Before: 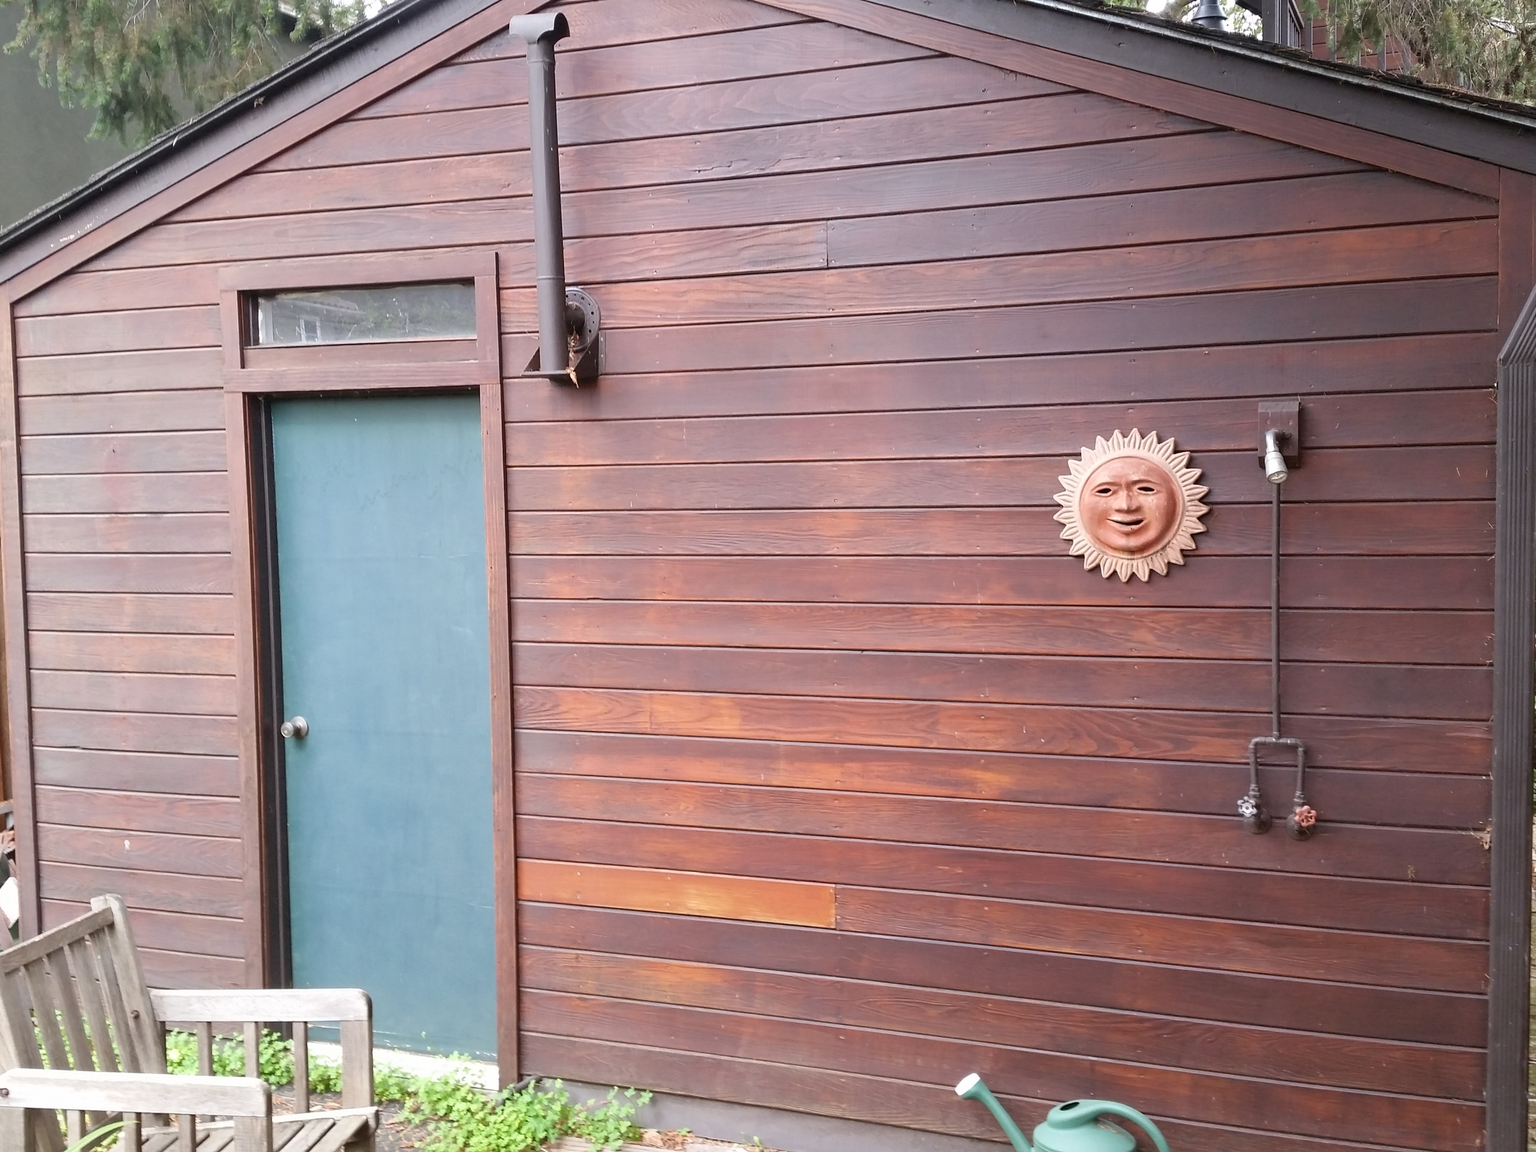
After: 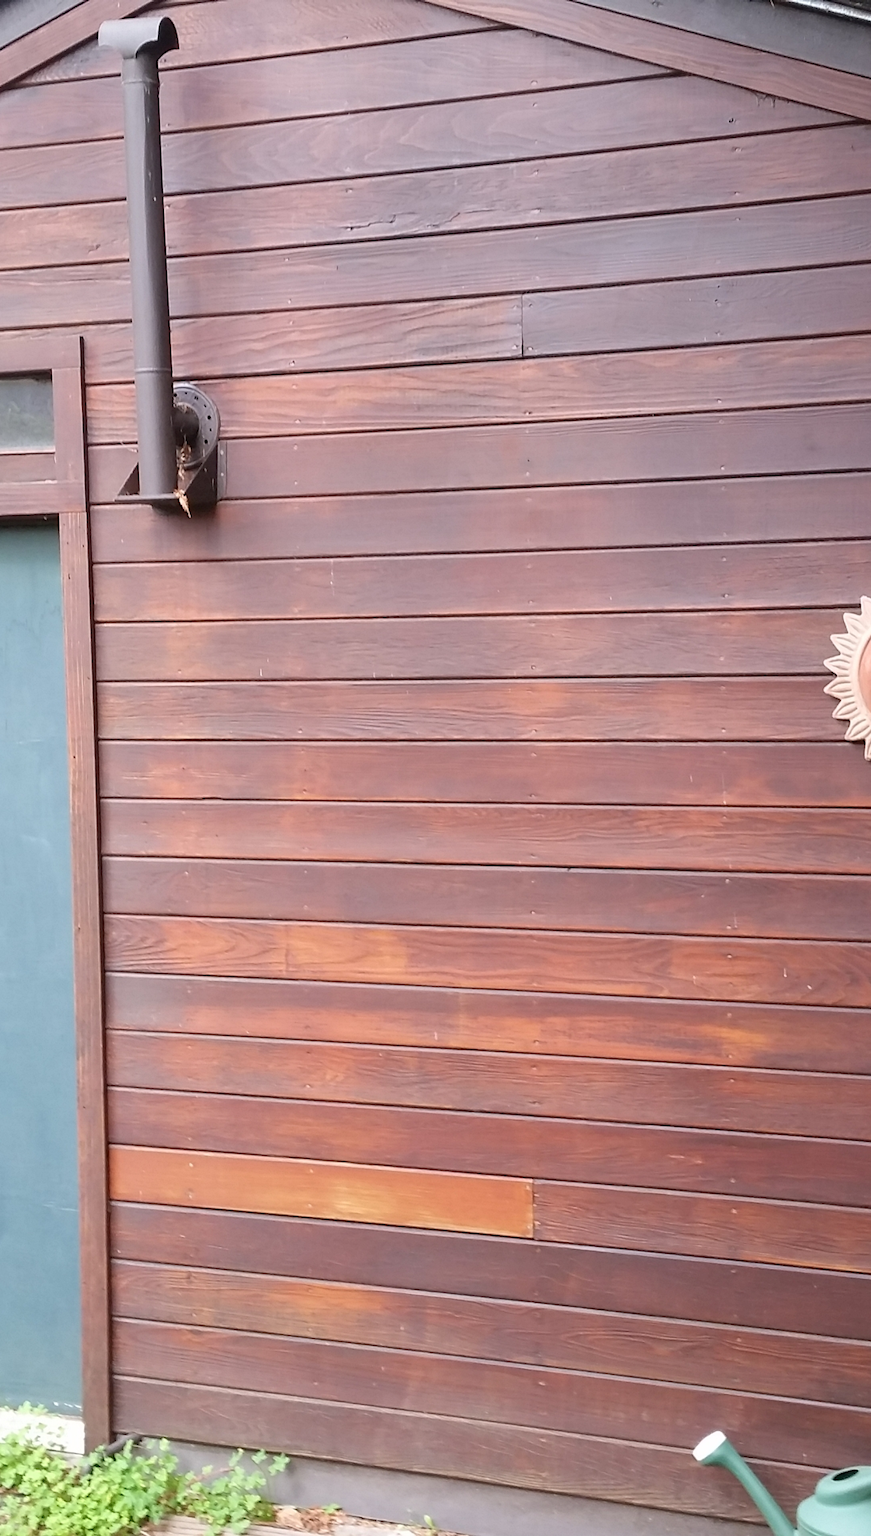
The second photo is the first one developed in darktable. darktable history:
crop: left 28.37%, right 29.078%
